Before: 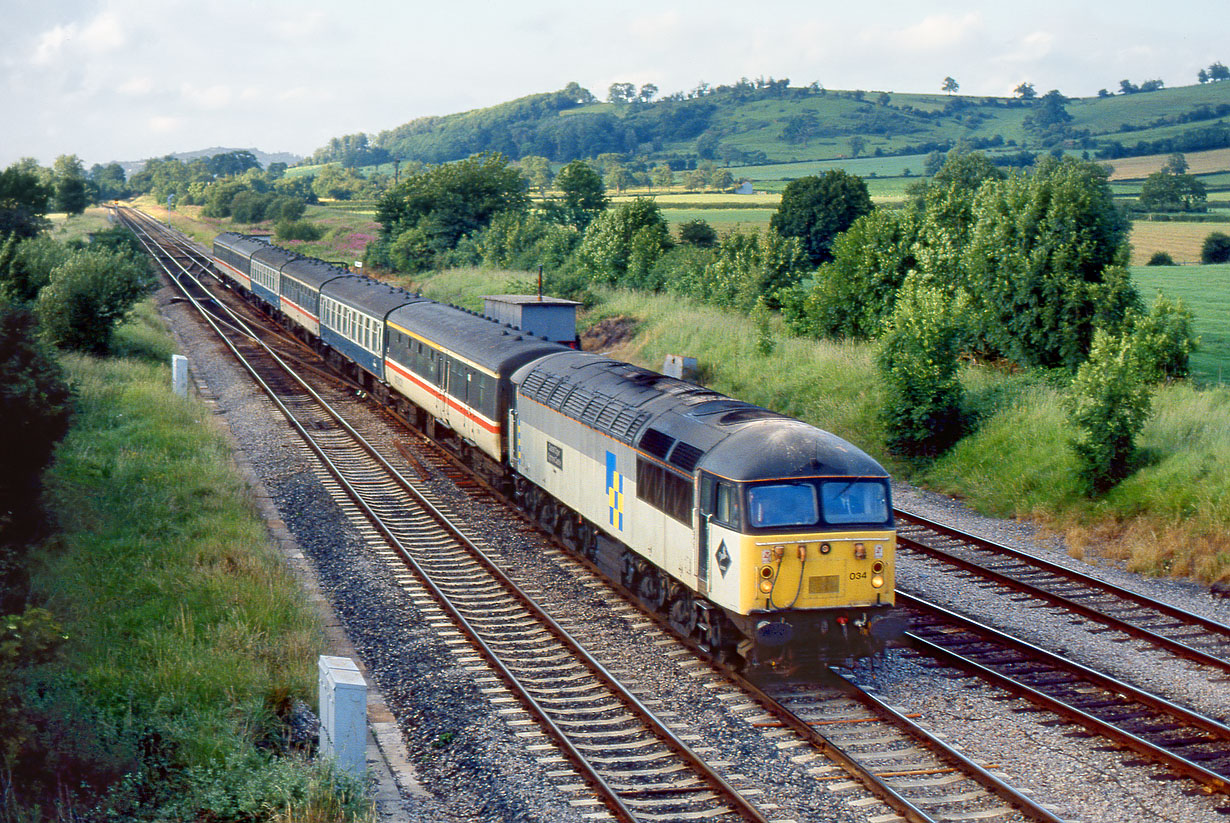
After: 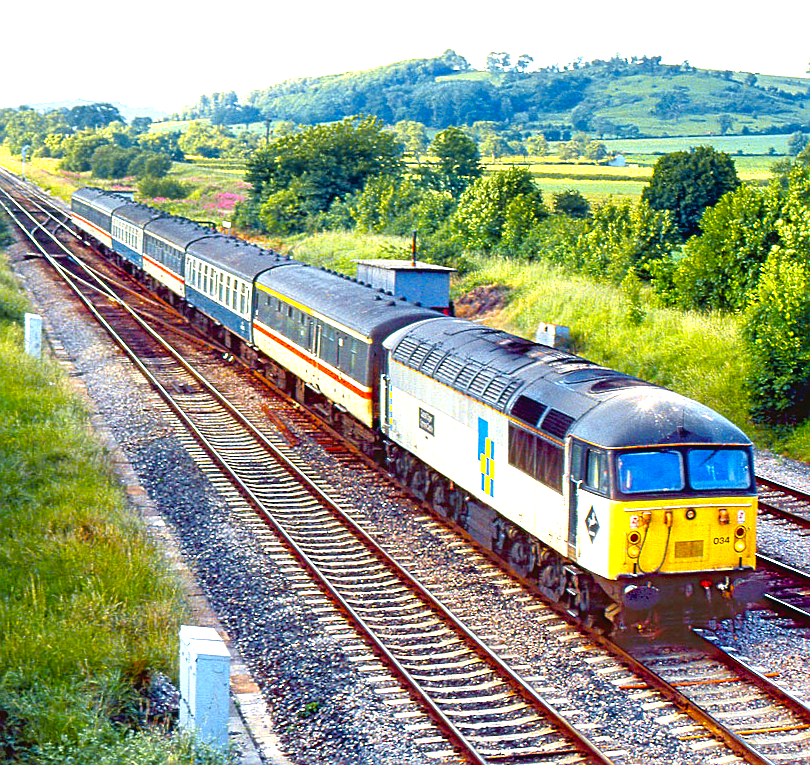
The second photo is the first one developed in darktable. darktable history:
levels: levels [0, 0.394, 0.787]
tone curve: curves: ch0 [(0, 0.024) (0.119, 0.146) (0.474, 0.464) (0.718, 0.721) (0.817, 0.839) (1, 0.998)]; ch1 [(0, 0) (0.377, 0.416) (0.439, 0.451) (0.477, 0.477) (0.501, 0.497) (0.538, 0.544) (0.58, 0.602) (0.664, 0.676) (0.783, 0.804) (1, 1)]; ch2 [(0, 0) (0.38, 0.405) (0.463, 0.456) (0.498, 0.497) (0.524, 0.535) (0.578, 0.576) (0.648, 0.665) (1, 1)], color space Lab, independent channels, preserve colors none
exposure: black level correction 0, exposure 0.2 EV, compensate exposure bias true, compensate highlight preservation false
sharpen: on, module defaults
crop and rotate: left 13.409%, right 19.924%
rotate and perspective: rotation 0.679°, lens shift (horizontal) 0.136, crop left 0.009, crop right 0.991, crop top 0.078, crop bottom 0.95
color balance rgb: linear chroma grading › global chroma 15%, perceptual saturation grading › global saturation 30%
